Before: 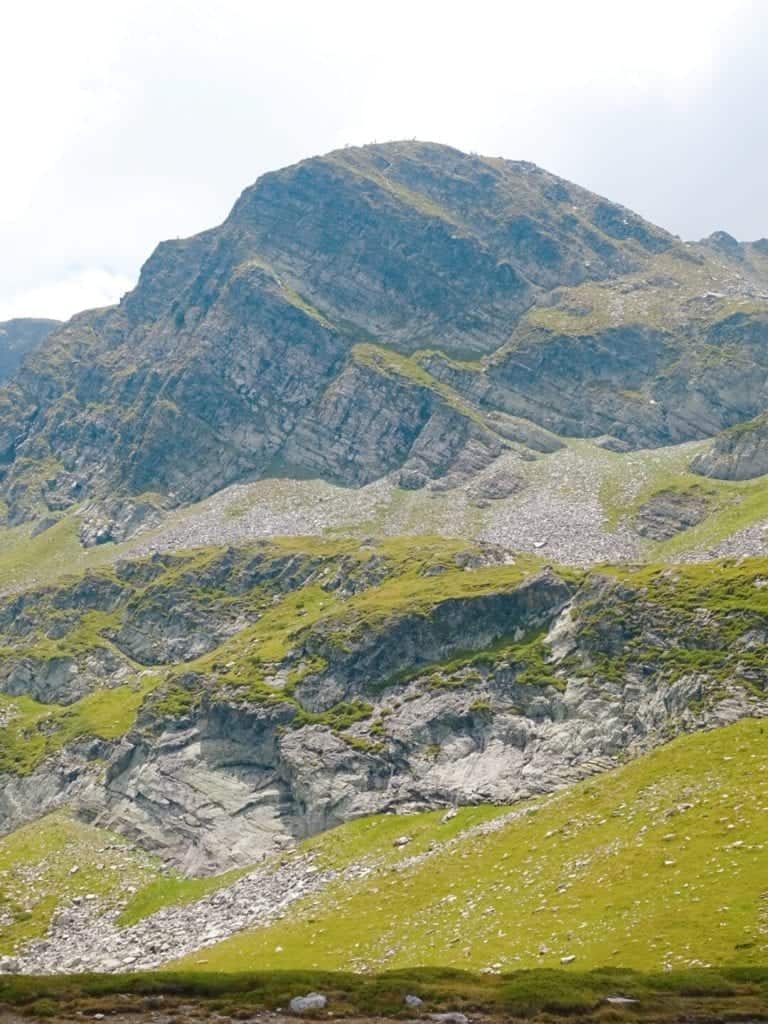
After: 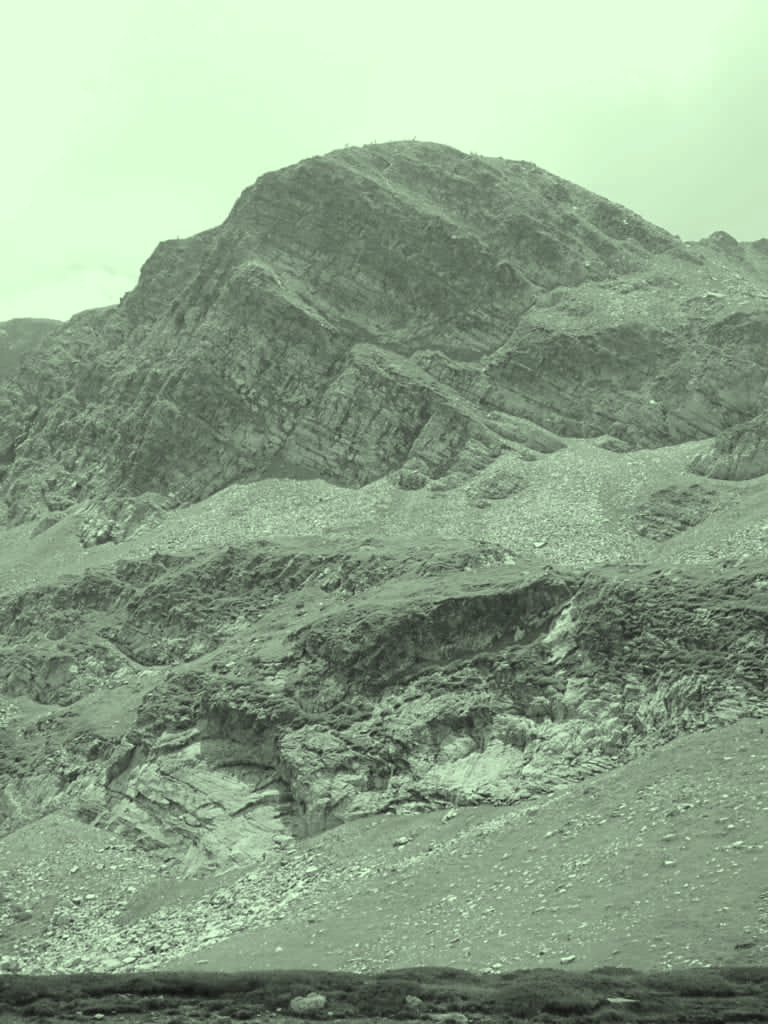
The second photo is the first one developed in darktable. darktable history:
color correction: highlights a* -10.76, highlights b* 9.81, saturation 1.71
contrast brightness saturation: saturation -0.996
